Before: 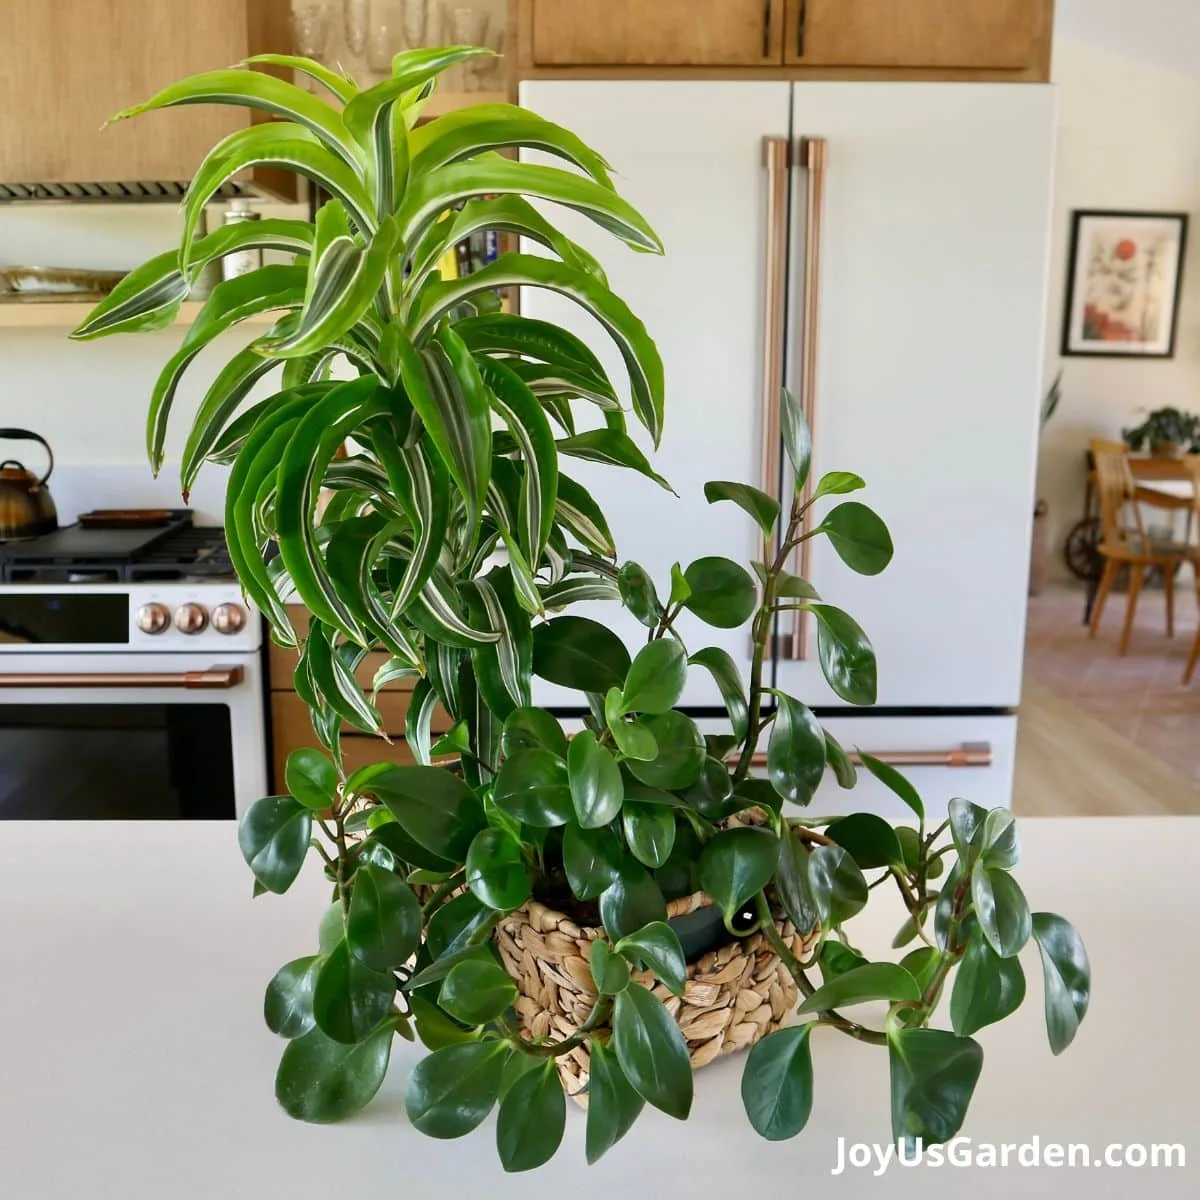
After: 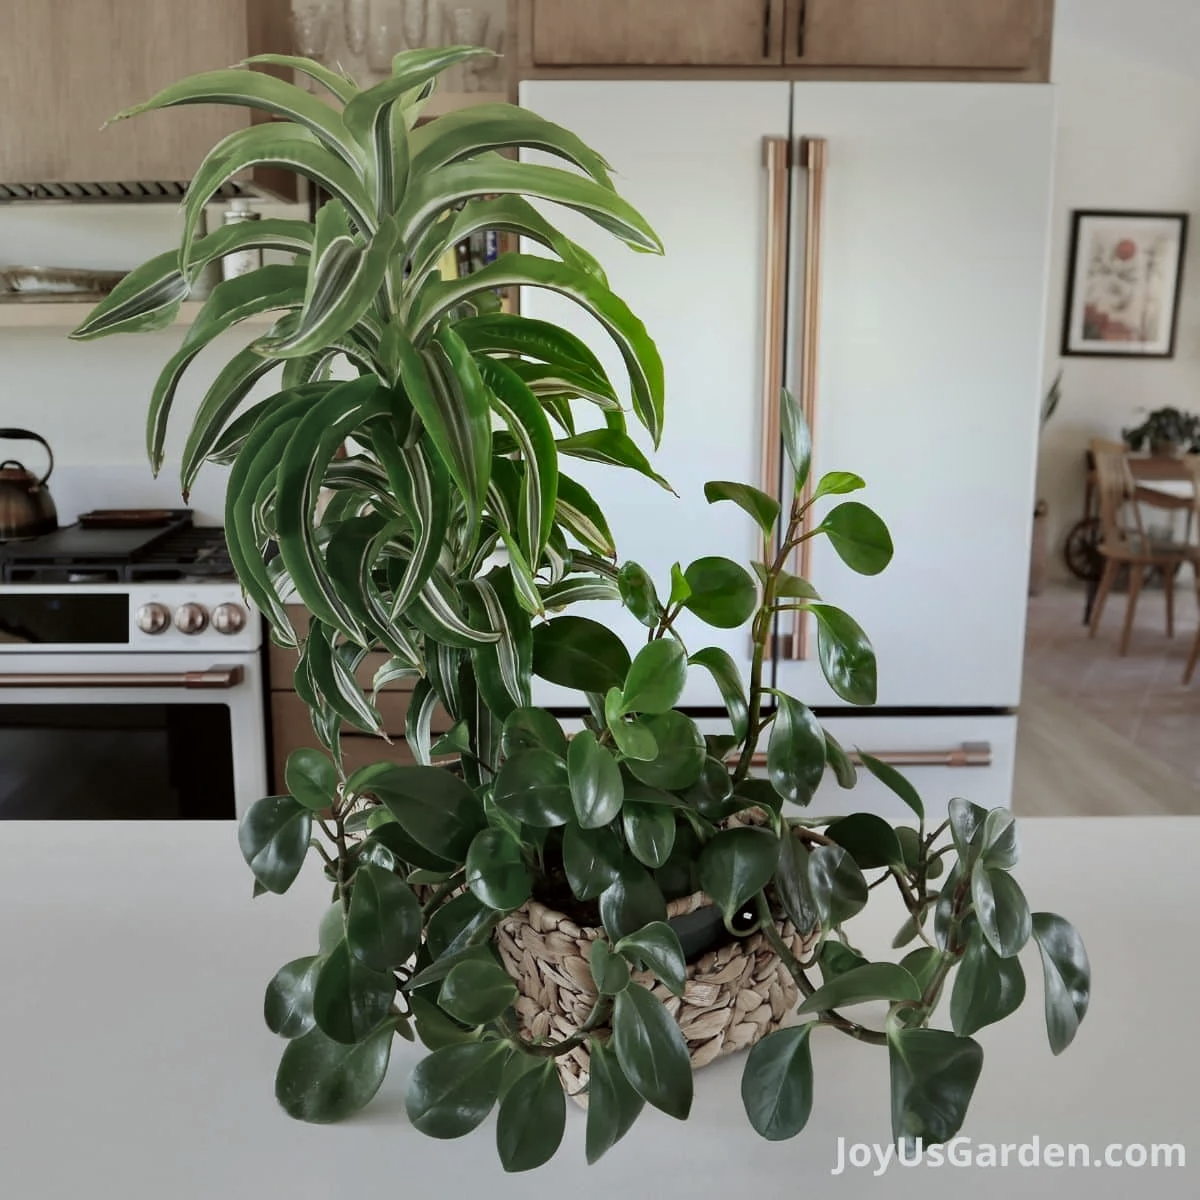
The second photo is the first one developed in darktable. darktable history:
color correction: highlights a* -2.9, highlights b* -1.95, shadows a* 2.52, shadows b* 2.63
vignetting: fall-off start 30.62%, fall-off radius 34.77%, brightness -0.281, center (0.22, -0.232)
